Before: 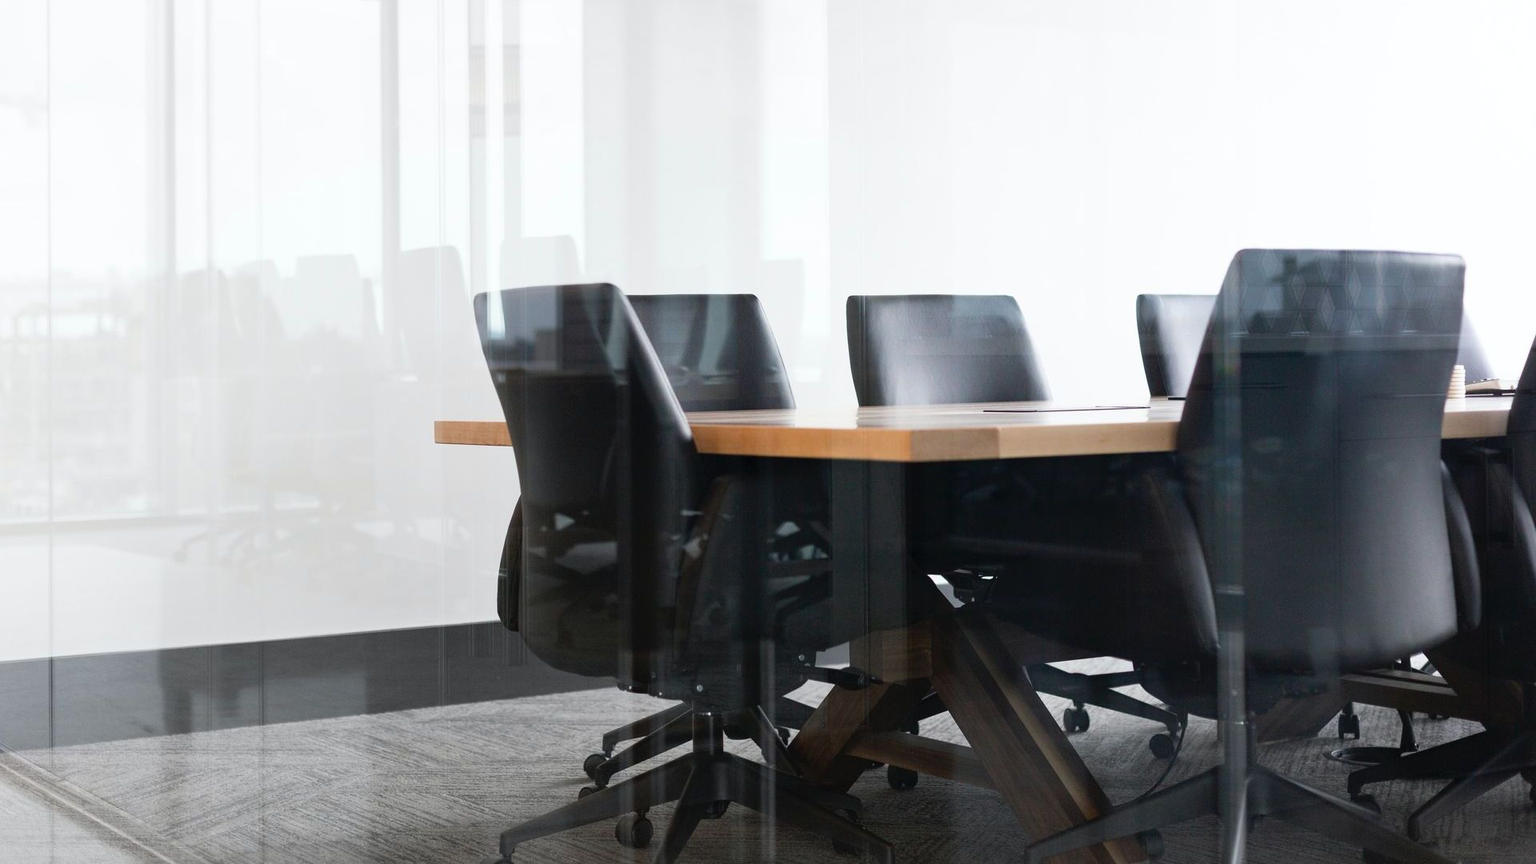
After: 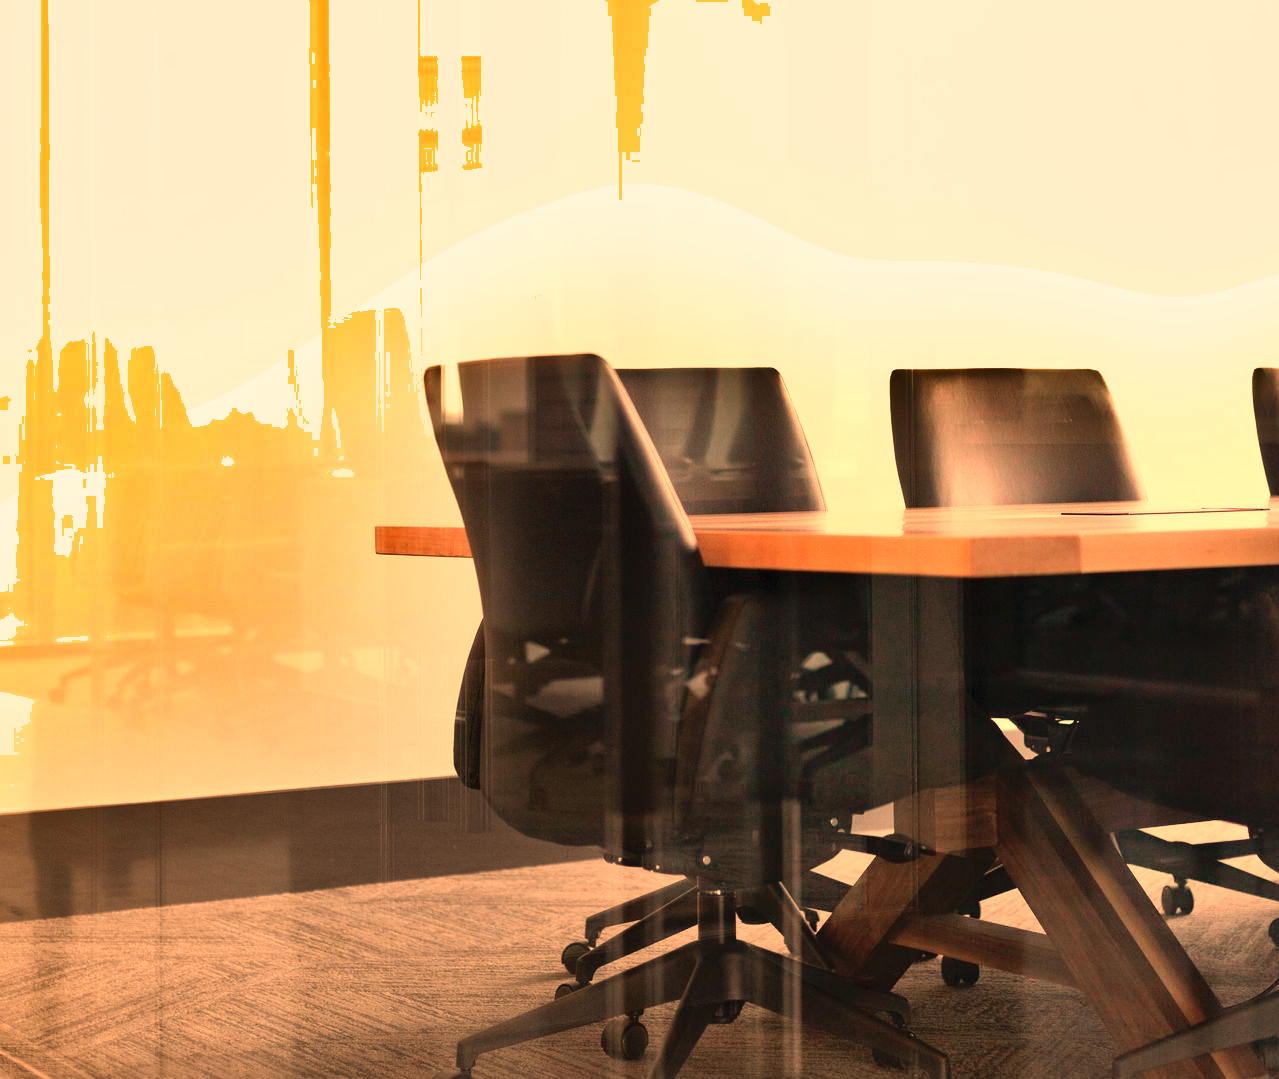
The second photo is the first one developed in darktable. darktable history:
white balance: red 1.467, blue 0.684
crop and rotate: left 8.786%, right 24.548%
exposure: compensate highlight preservation false
shadows and highlights: radius 100.41, shadows 50.55, highlights -64.36, highlights color adjustment 49.82%, soften with gaussian
